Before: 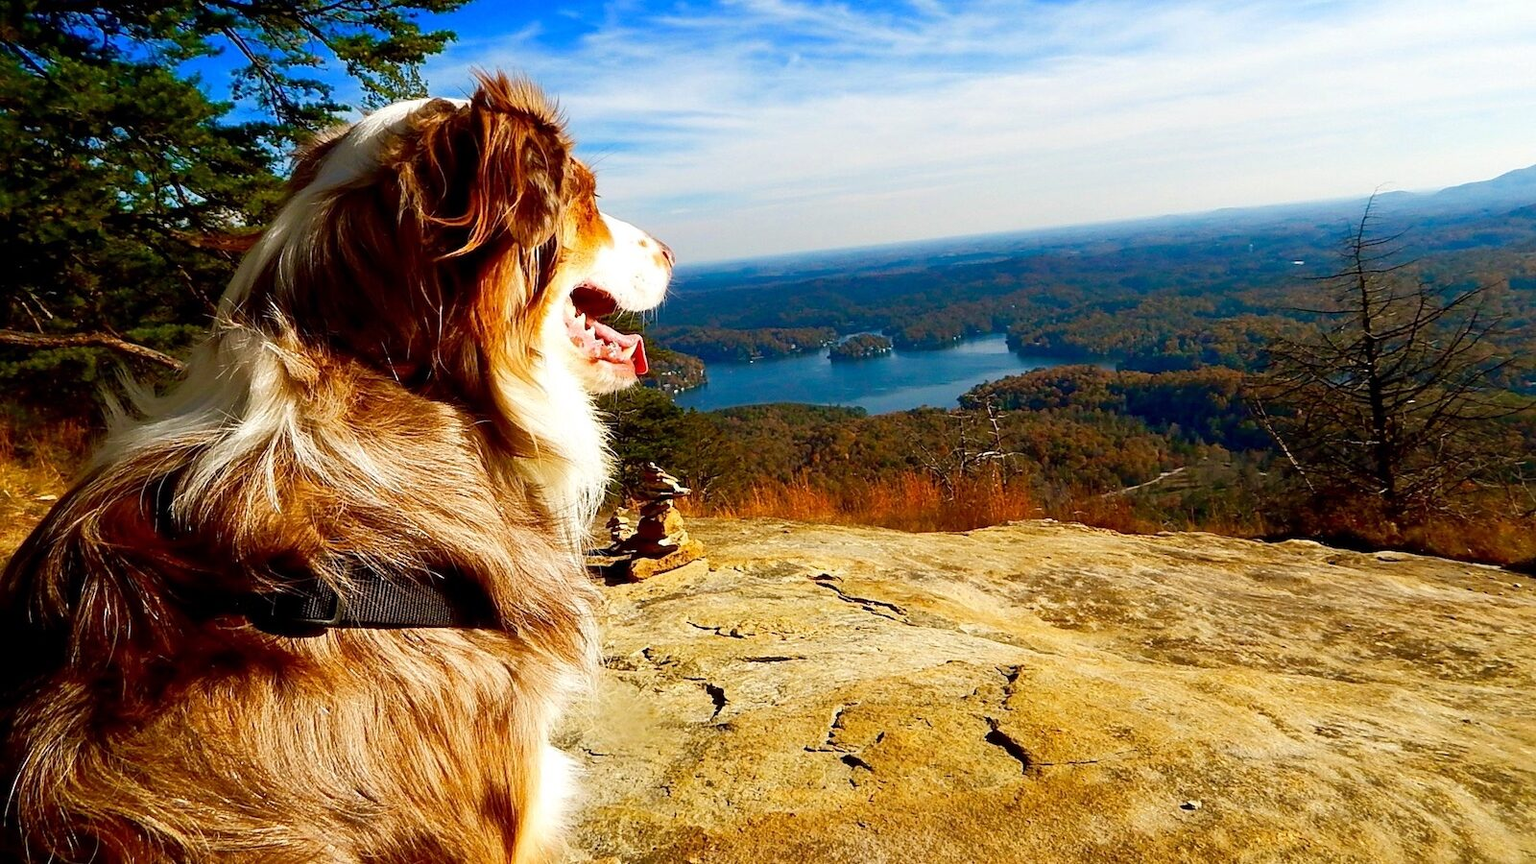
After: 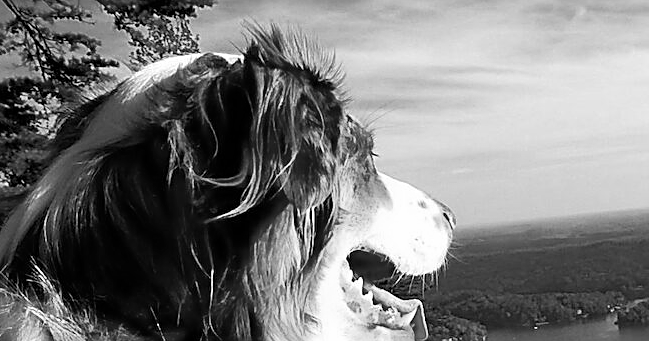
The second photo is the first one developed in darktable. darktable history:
monochrome: a 1.94, b -0.638
crop: left 15.452%, top 5.459%, right 43.956%, bottom 56.62%
sharpen: on, module defaults
